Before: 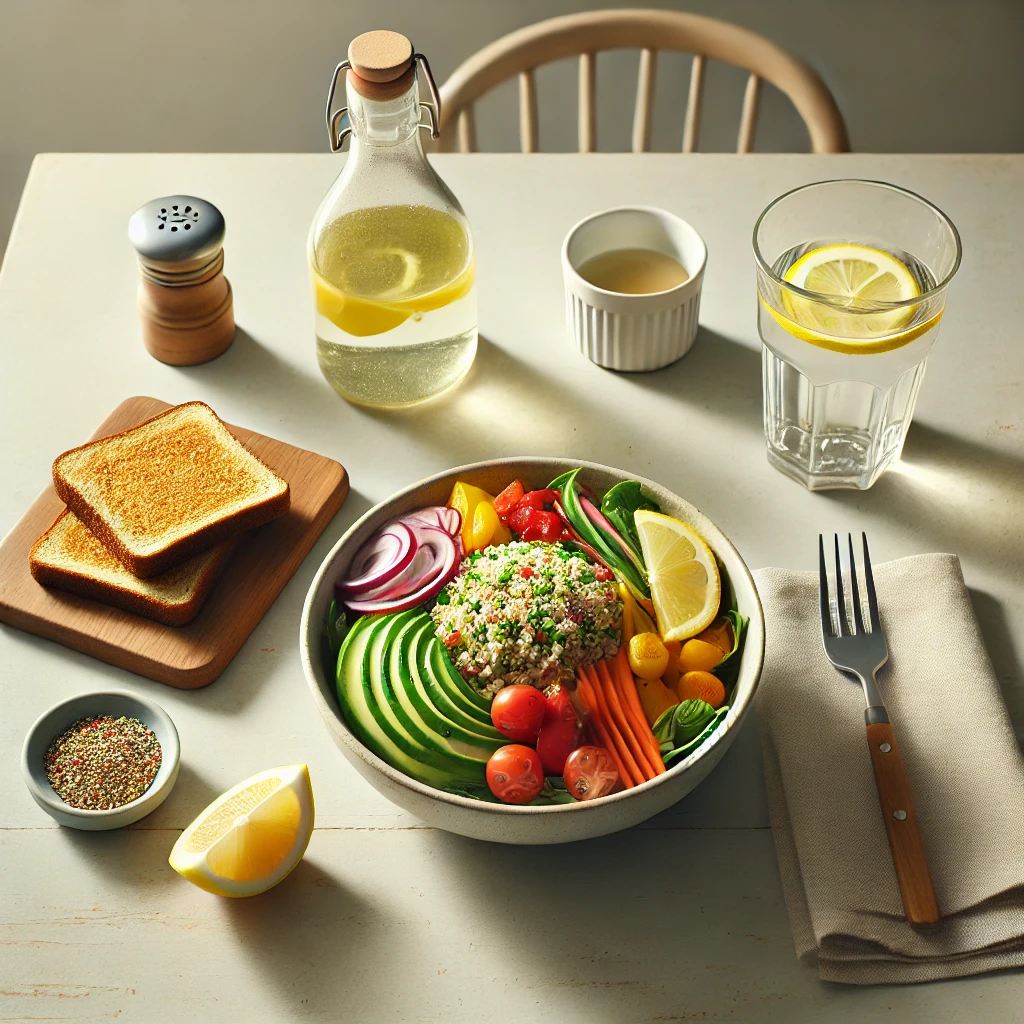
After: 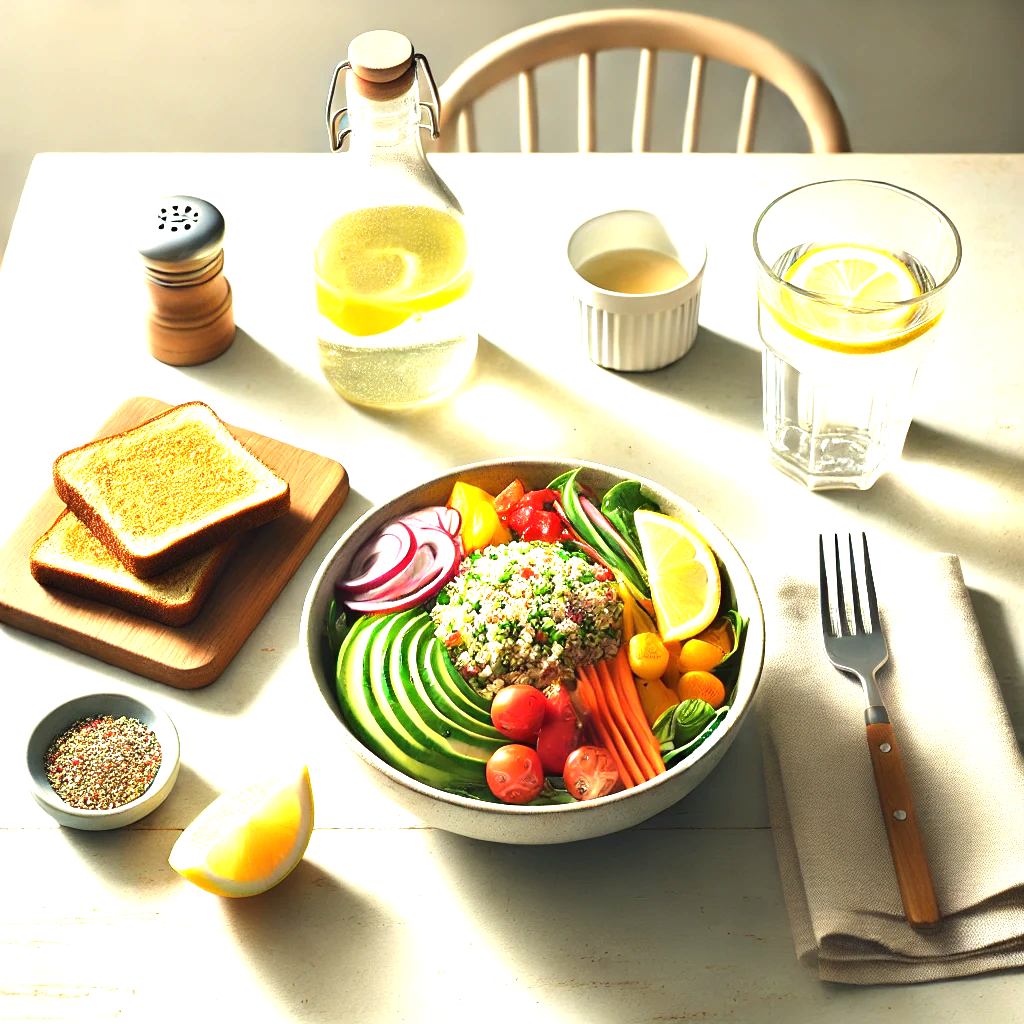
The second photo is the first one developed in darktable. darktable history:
tone equalizer: -8 EV -0.396 EV, -7 EV -0.381 EV, -6 EV -0.302 EV, -5 EV -0.246 EV, -3 EV 0.247 EV, -2 EV 0.36 EV, -1 EV 0.392 EV, +0 EV 0.444 EV, smoothing diameter 2.09%, edges refinement/feathering 20.26, mask exposure compensation -1.57 EV, filter diffusion 5
exposure: black level correction 0, exposure 0.947 EV, compensate highlight preservation false
